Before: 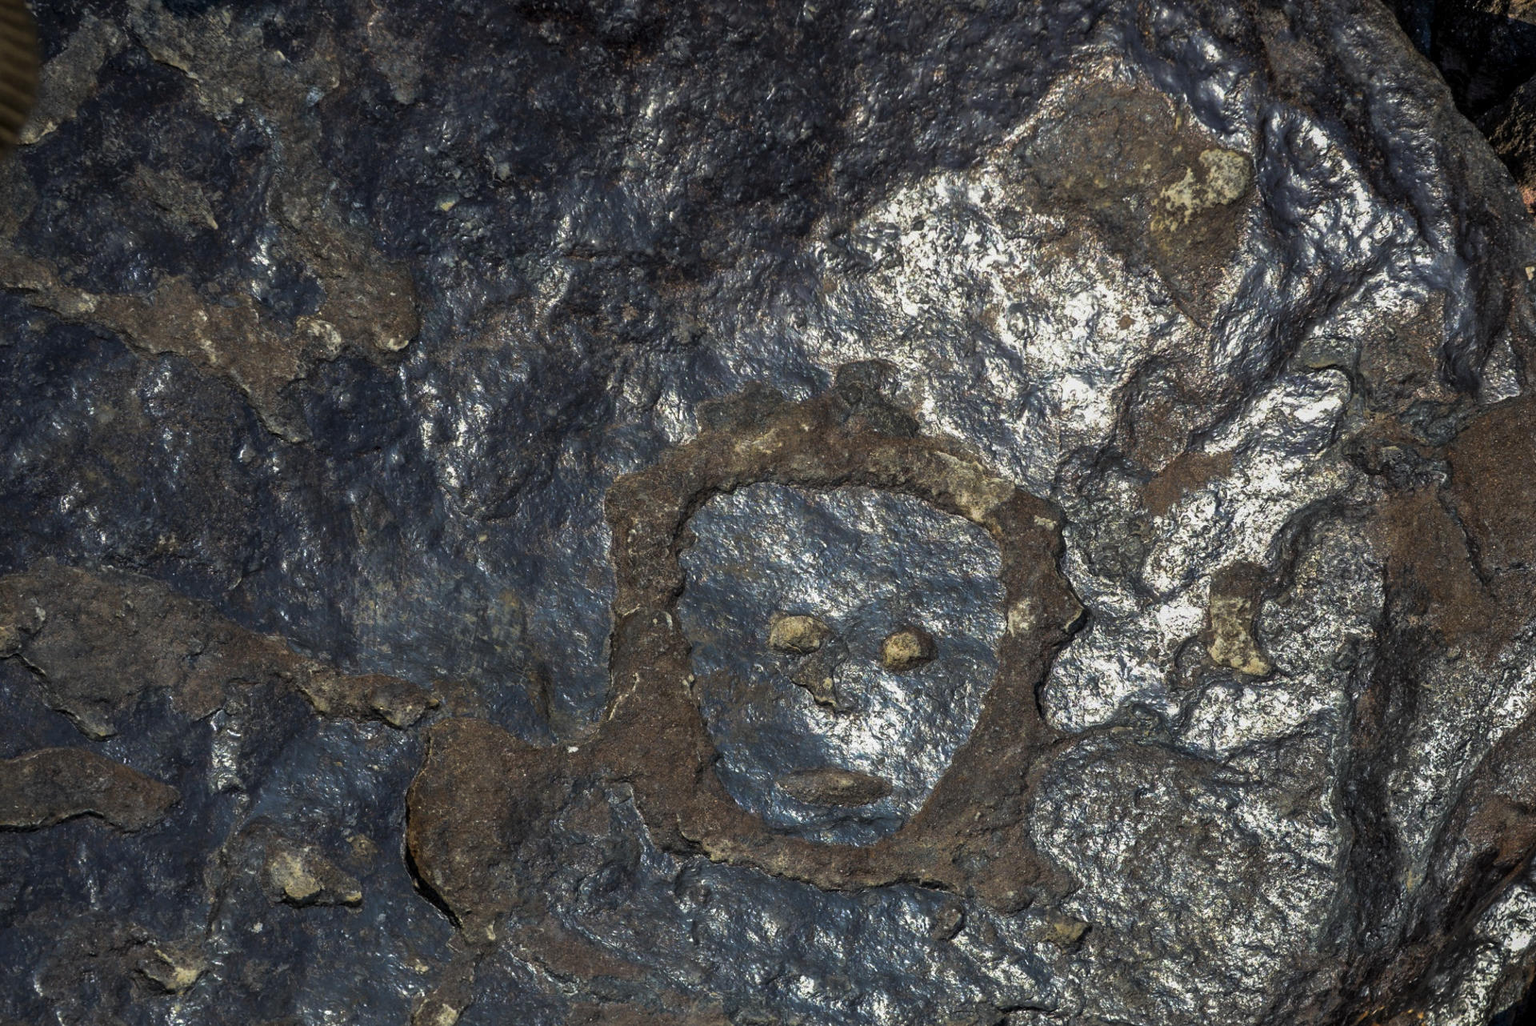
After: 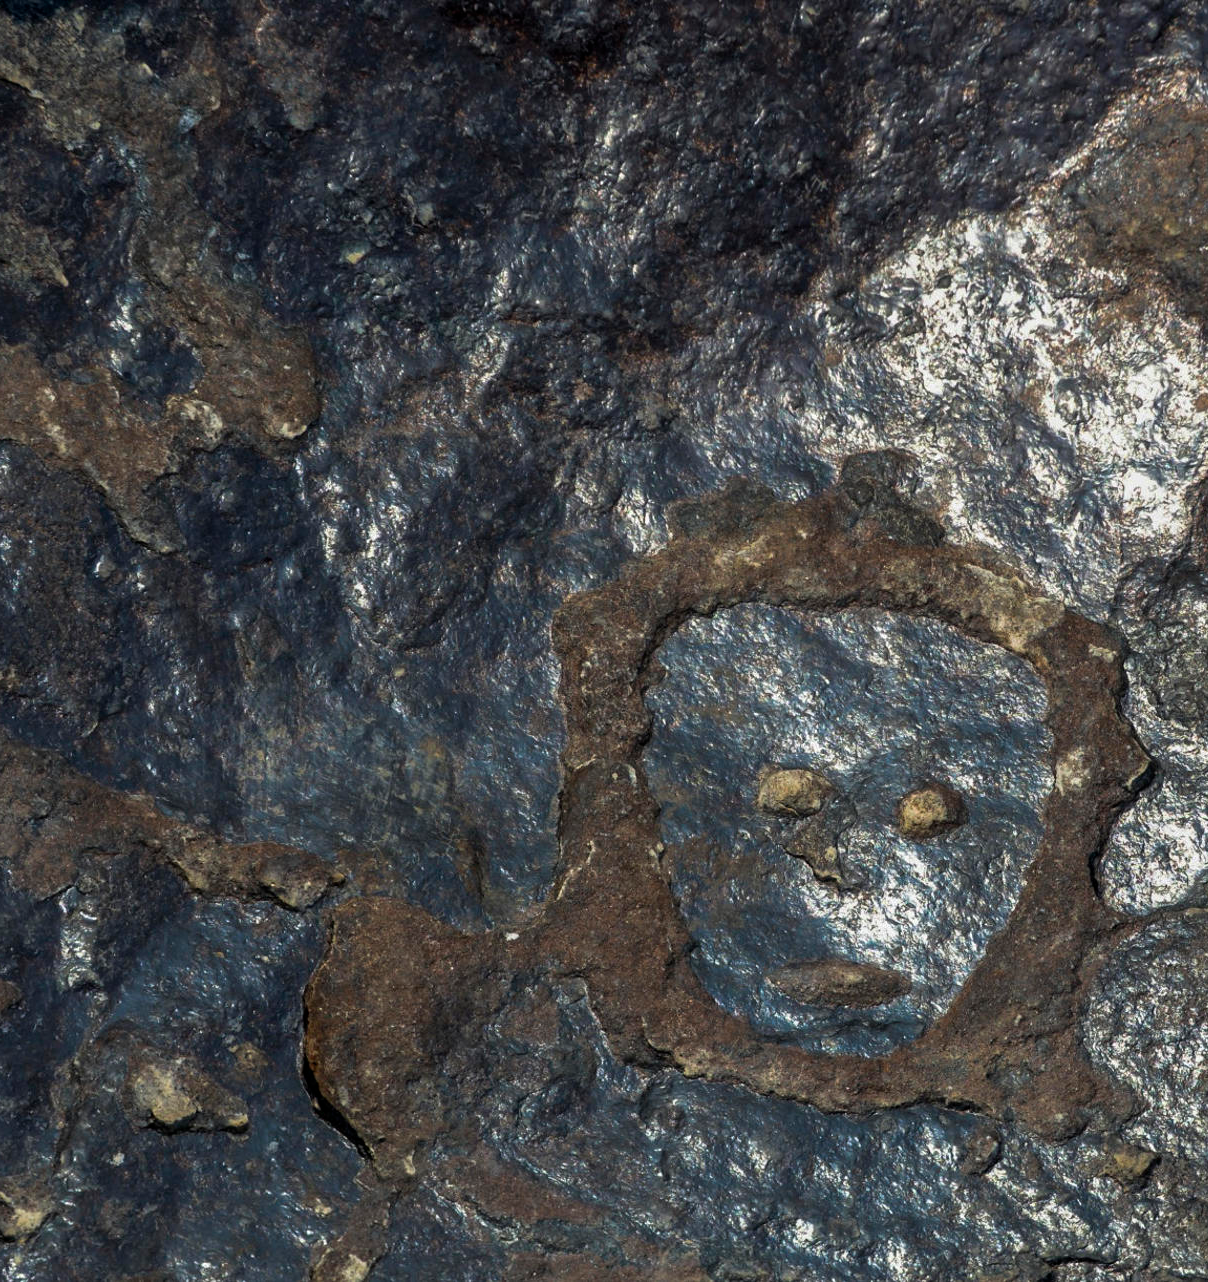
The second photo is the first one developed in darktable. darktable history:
crop: left 10.672%, right 26.401%
